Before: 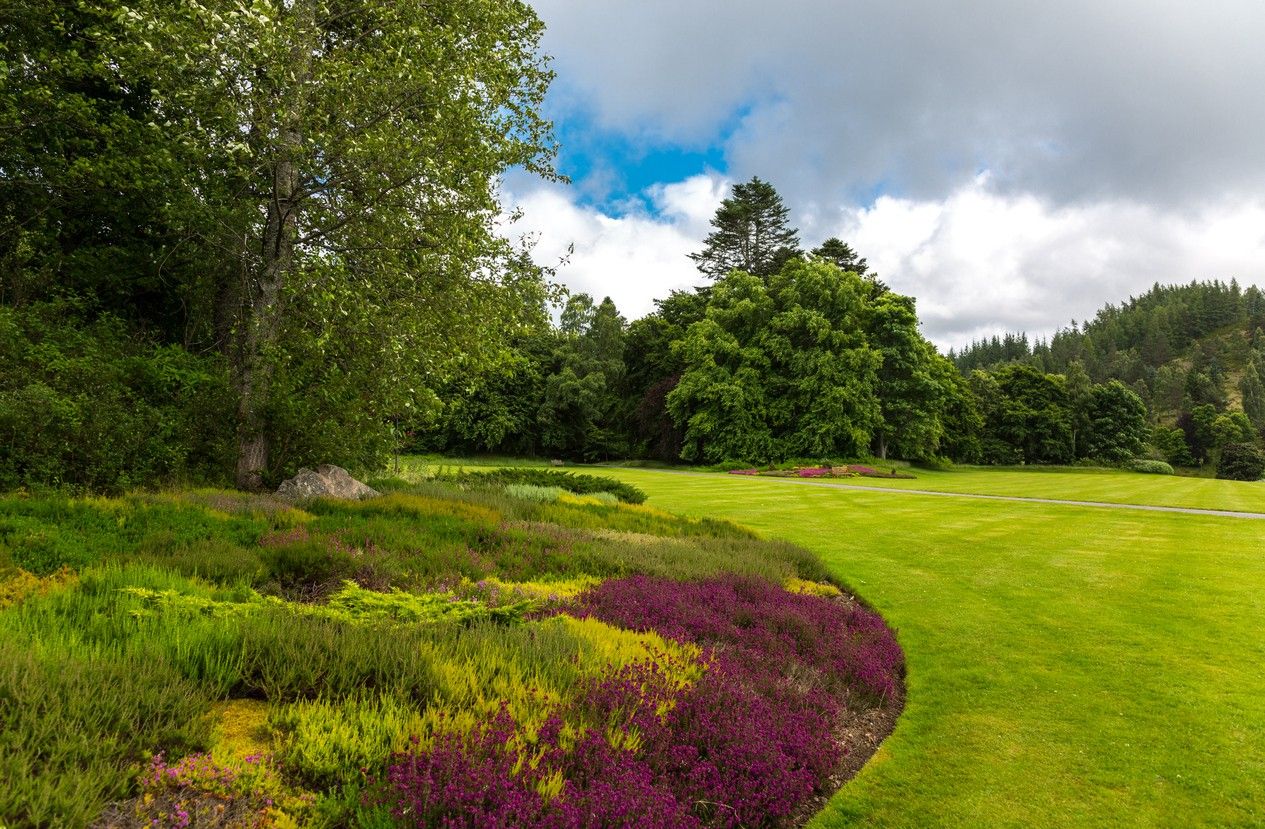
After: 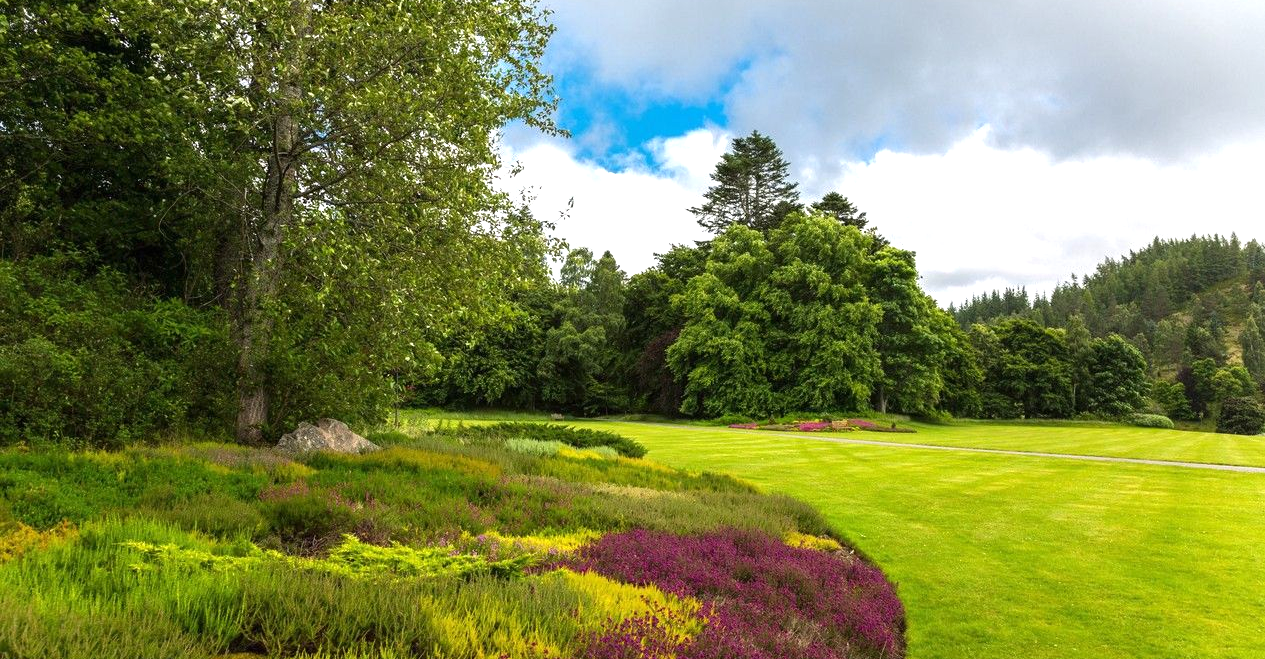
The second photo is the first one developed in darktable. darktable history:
exposure: black level correction 0, exposure 0.5 EV, compensate highlight preservation false
crop and rotate: top 5.663%, bottom 14.788%
